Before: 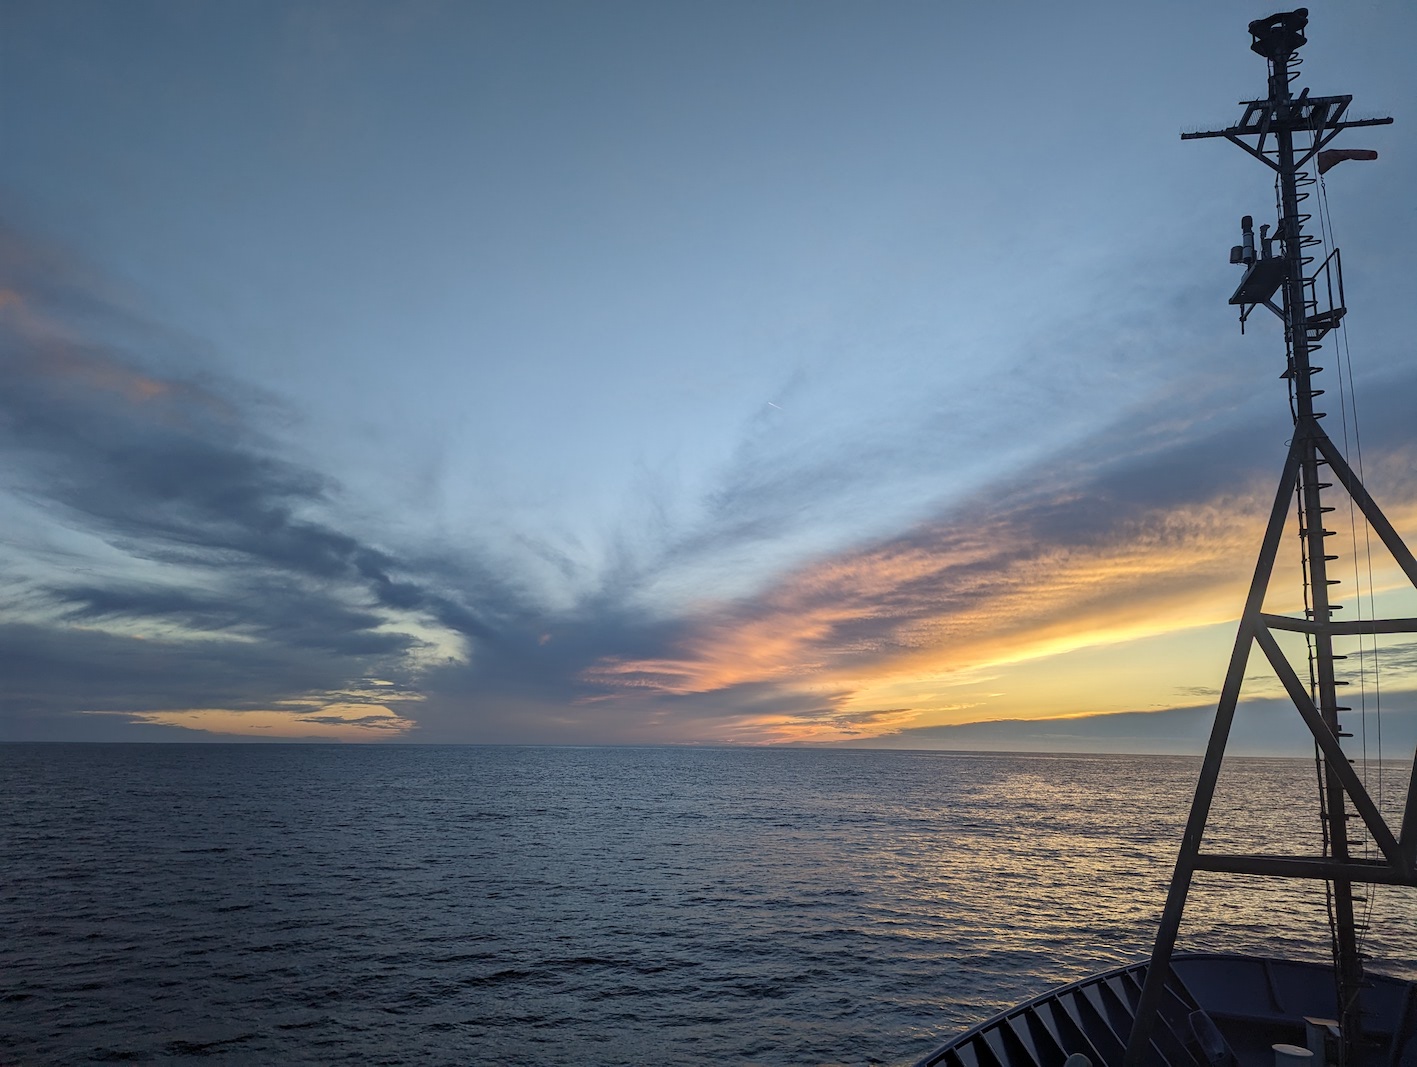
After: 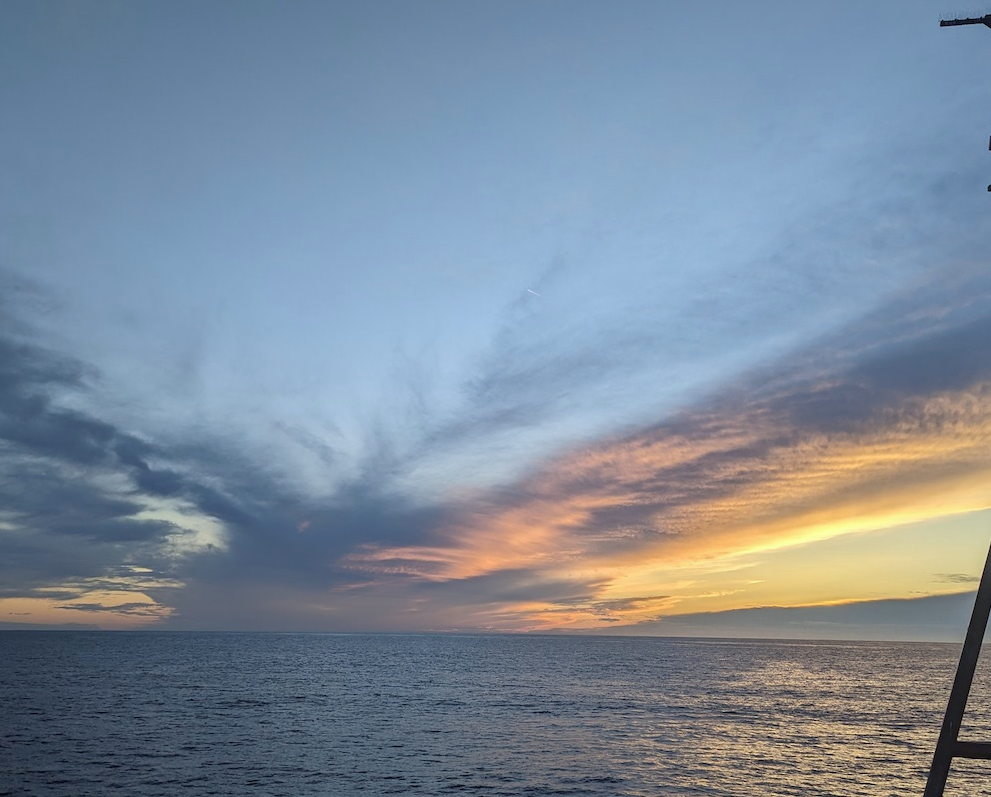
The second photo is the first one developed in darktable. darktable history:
crop and rotate: left 17.046%, top 10.659%, right 12.989%, bottom 14.553%
white balance: red 0.988, blue 1.017
